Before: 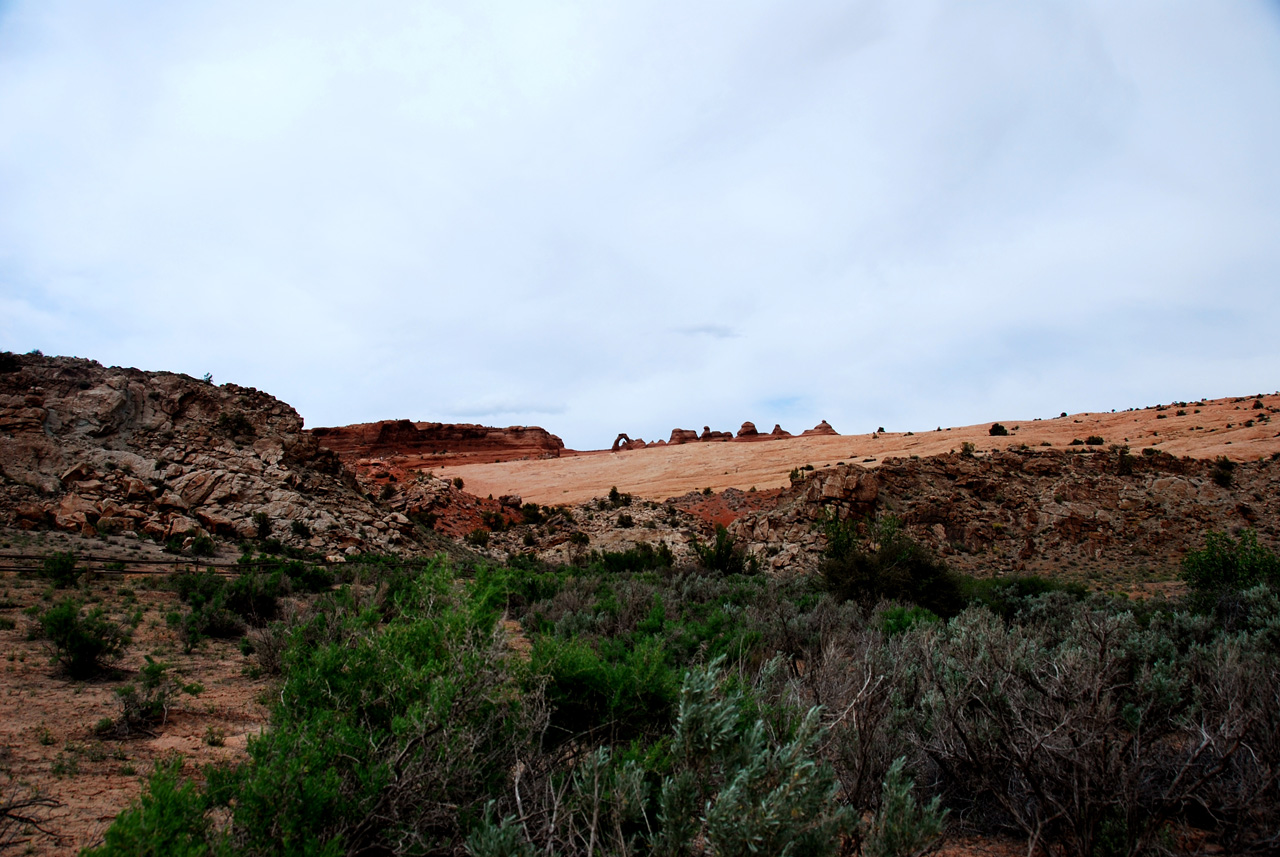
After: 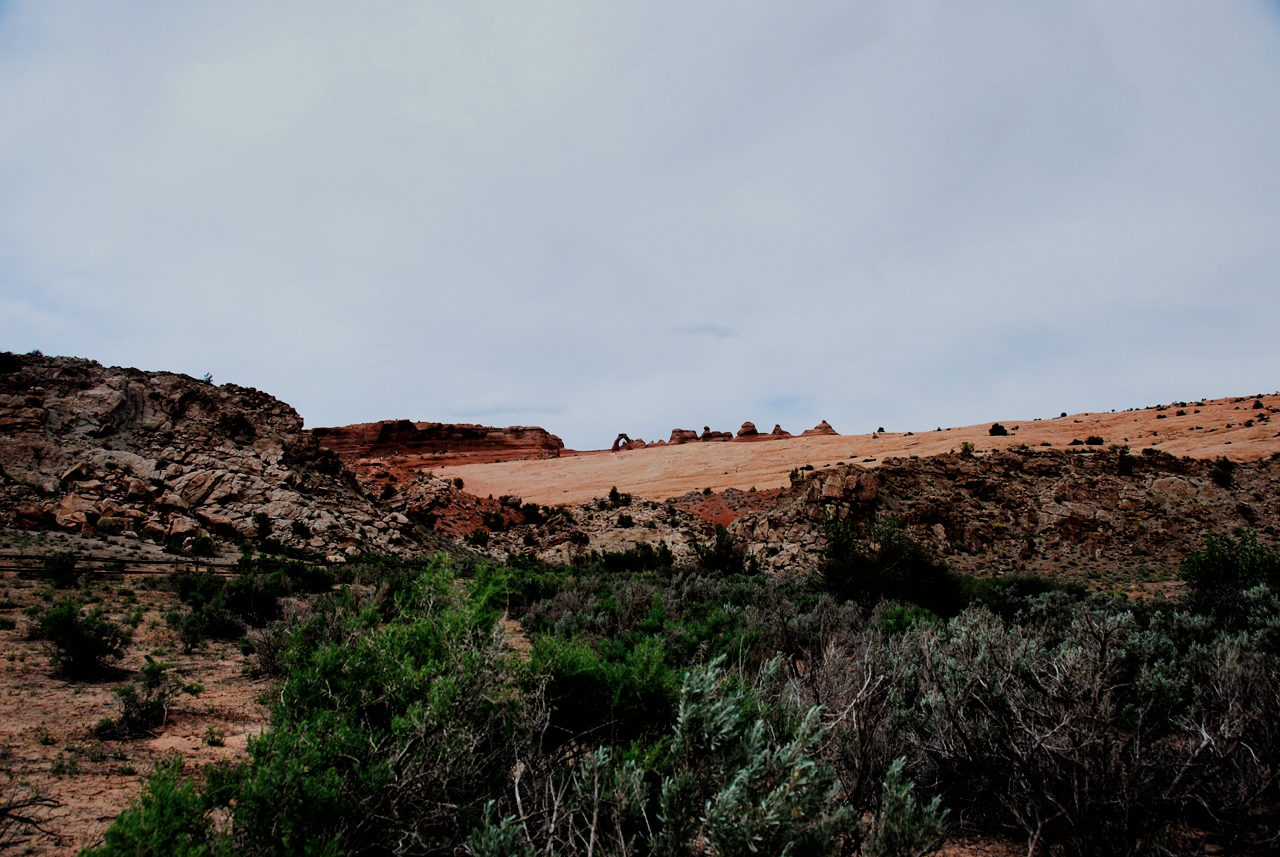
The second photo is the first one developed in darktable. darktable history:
shadows and highlights: radius 124.84, shadows 30.52, highlights -30.73, low approximation 0.01, soften with gaussian
filmic rgb: black relative exposure -7.65 EV, white relative exposure 4.56 EV, threshold 2.94 EV, hardness 3.61, iterations of high-quality reconstruction 0, enable highlight reconstruction true
